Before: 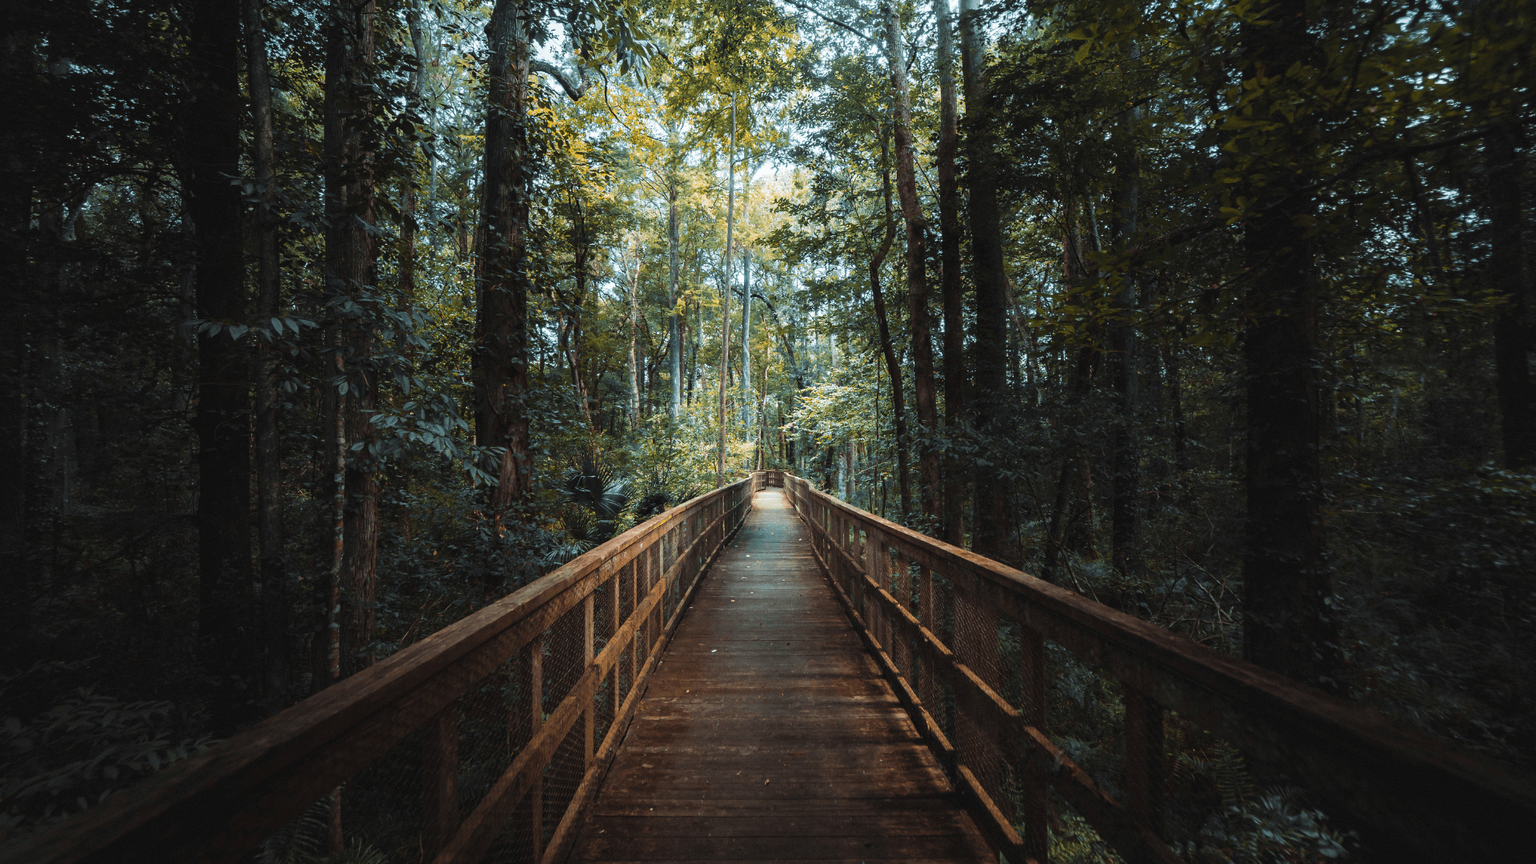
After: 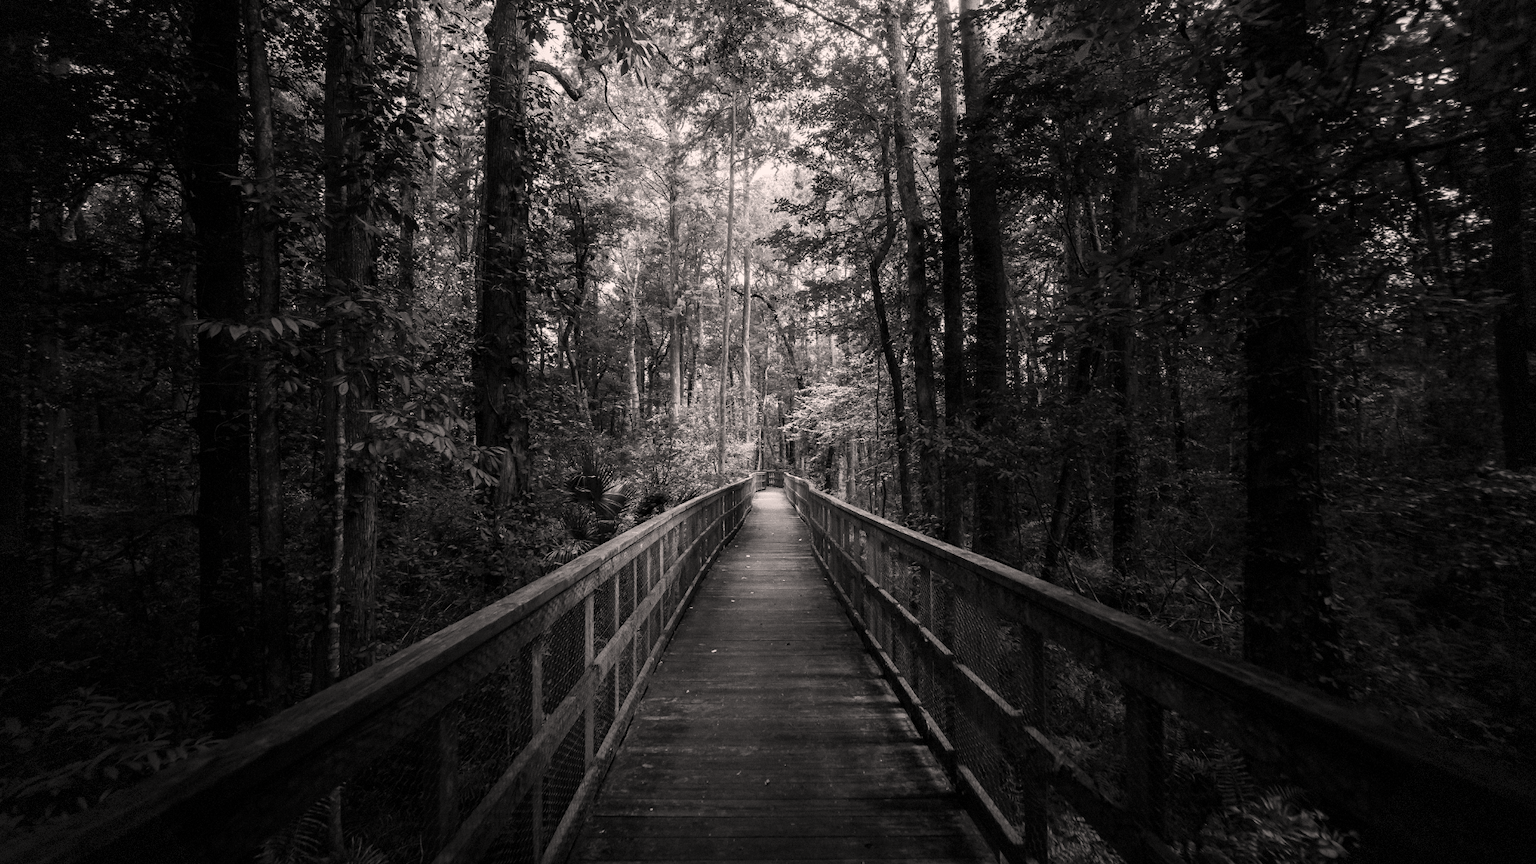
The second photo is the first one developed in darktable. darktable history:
color balance rgb: linear chroma grading › global chroma 15%, perceptual saturation grading › global saturation 30%
exposure: black level correction 0.005, exposure 0.014 EV, compensate highlight preservation false
color correction: highlights a* 5.81, highlights b* 4.84
vignetting: fall-off start 97.28%, fall-off radius 79%, brightness -0.462, saturation -0.3, width/height ratio 1.114, dithering 8-bit output, unbound false
color calibration: output gray [0.28, 0.41, 0.31, 0], gray › normalize channels true, illuminant same as pipeline (D50), adaptation XYZ, x 0.346, y 0.359, gamut compression 0
